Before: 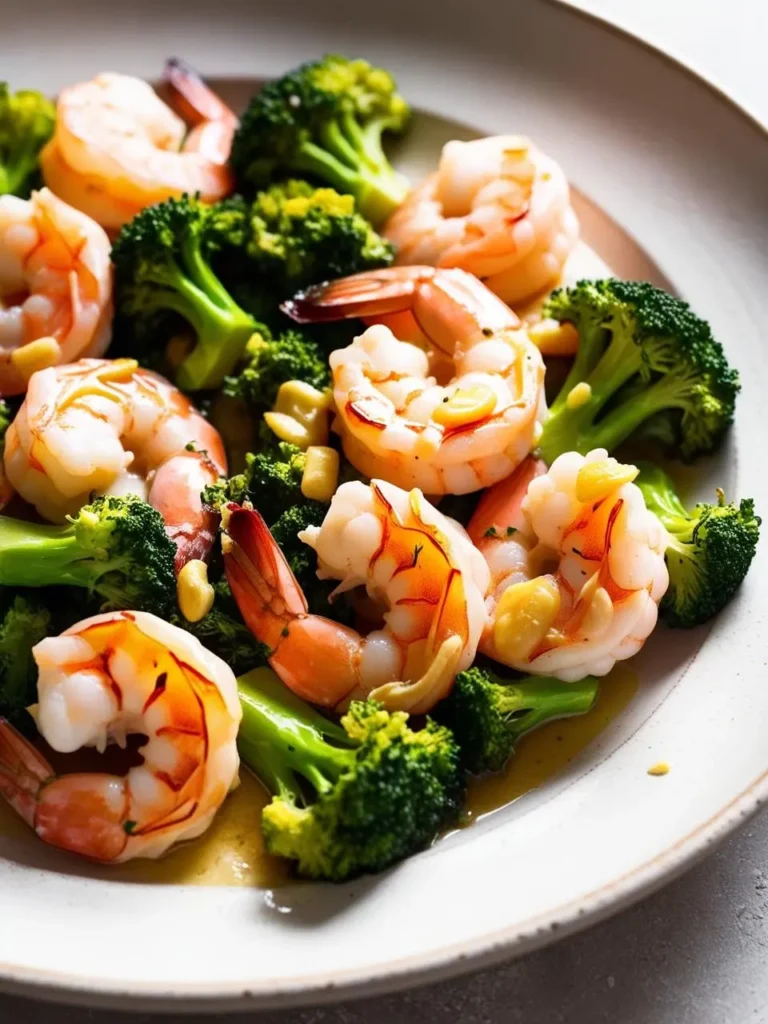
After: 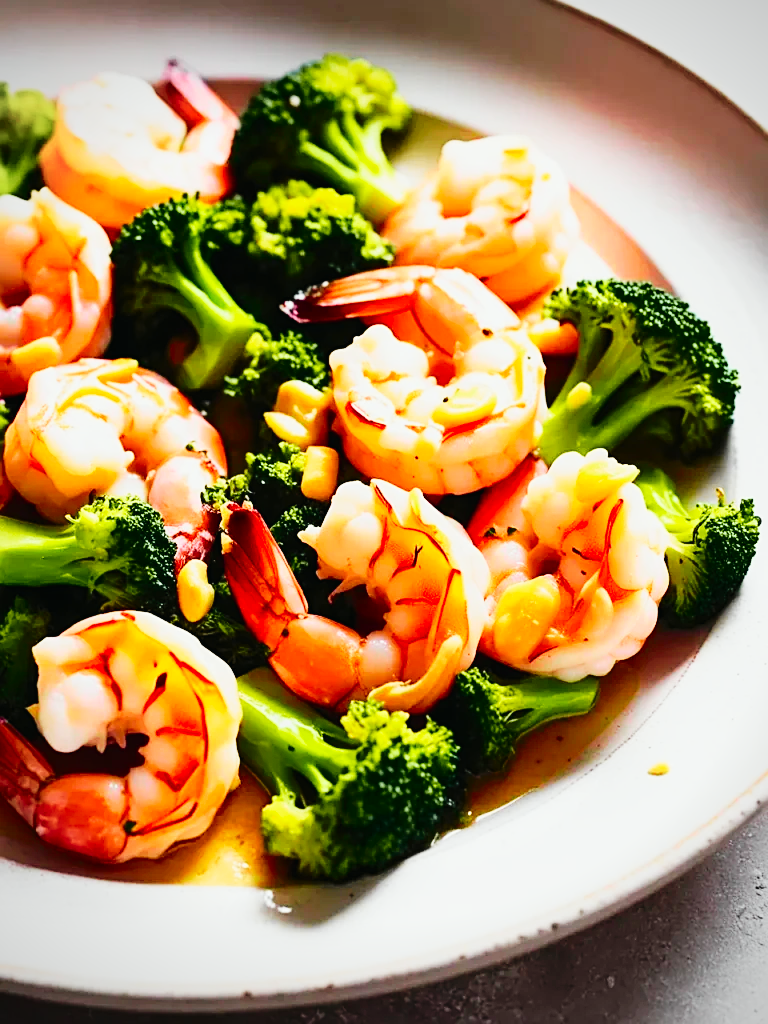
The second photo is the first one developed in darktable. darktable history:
vignetting: fall-off radius 63.26%
base curve: curves: ch0 [(0, 0) (0.032, 0.025) (0.121, 0.166) (0.206, 0.329) (0.605, 0.79) (1, 1)], preserve colors none
tone curve: curves: ch0 [(0, 0.013) (0.137, 0.121) (0.326, 0.386) (0.489, 0.573) (0.663, 0.749) (0.854, 0.897) (1, 0.974)]; ch1 [(0, 0) (0.366, 0.367) (0.475, 0.453) (0.494, 0.493) (0.504, 0.497) (0.544, 0.579) (0.562, 0.619) (0.622, 0.694) (1, 1)]; ch2 [(0, 0) (0.333, 0.346) (0.375, 0.375) (0.424, 0.43) (0.476, 0.492) (0.502, 0.503) (0.533, 0.541) (0.572, 0.615) (0.605, 0.656) (0.641, 0.709) (1, 1)], color space Lab, independent channels, preserve colors none
sharpen: on, module defaults
